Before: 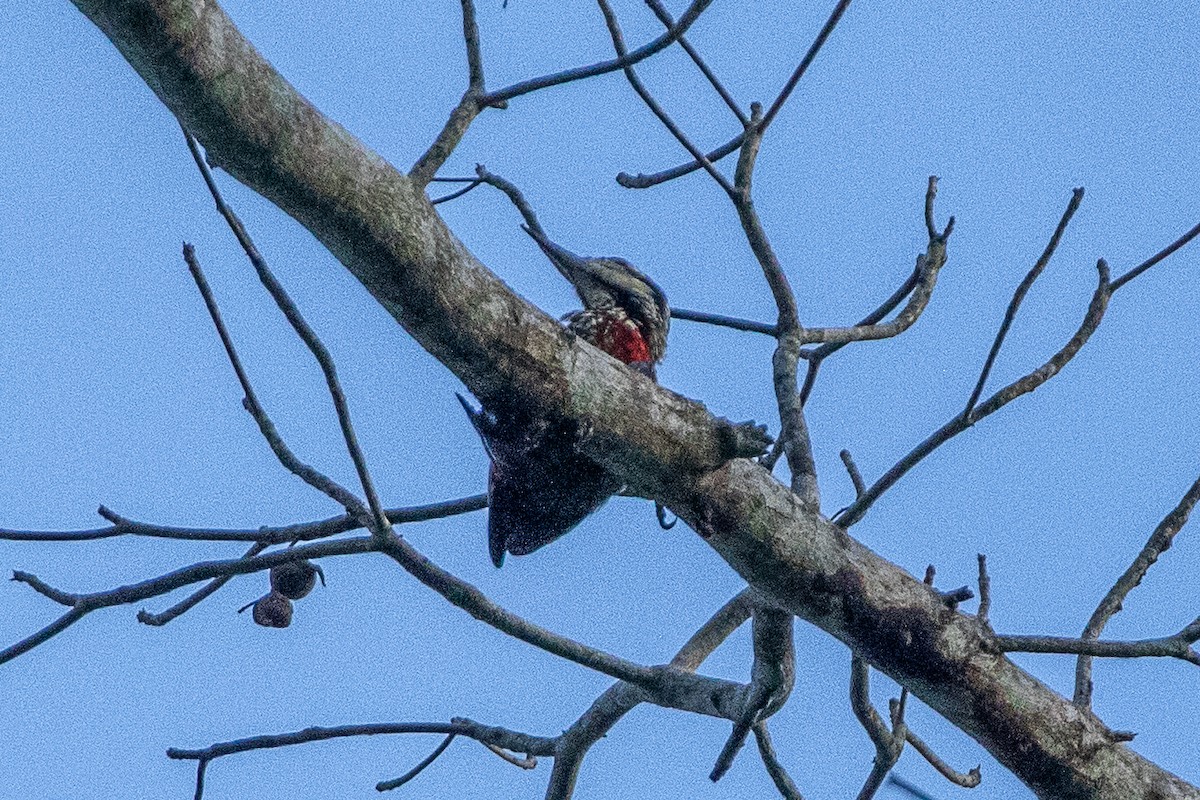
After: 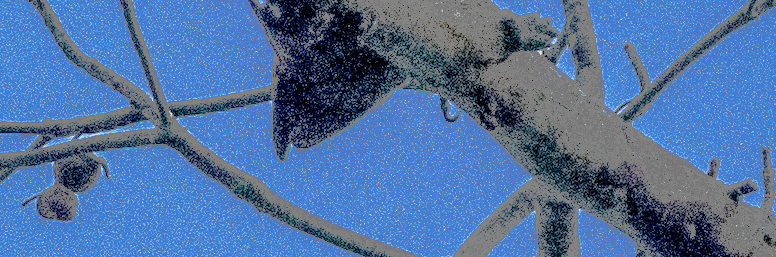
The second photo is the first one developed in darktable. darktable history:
crop: left 18.048%, top 50.982%, right 17.285%, bottom 16.888%
exposure: black level correction 0, exposure -0.813 EV, compensate exposure bias true, compensate highlight preservation false
tone curve: curves: ch0 [(0, 0) (0.003, 0.011) (0.011, 0.043) (0.025, 0.133) (0.044, 0.226) (0.069, 0.303) (0.1, 0.371) (0.136, 0.429) (0.177, 0.482) (0.224, 0.516) (0.277, 0.539) (0.335, 0.535) (0.399, 0.517) (0.468, 0.498) (0.543, 0.523) (0.623, 0.655) (0.709, 0.83) (0.801, 0.827) (0.898, 0.89) (1, 1)], preserve colors none
local contrast: detail 161%
